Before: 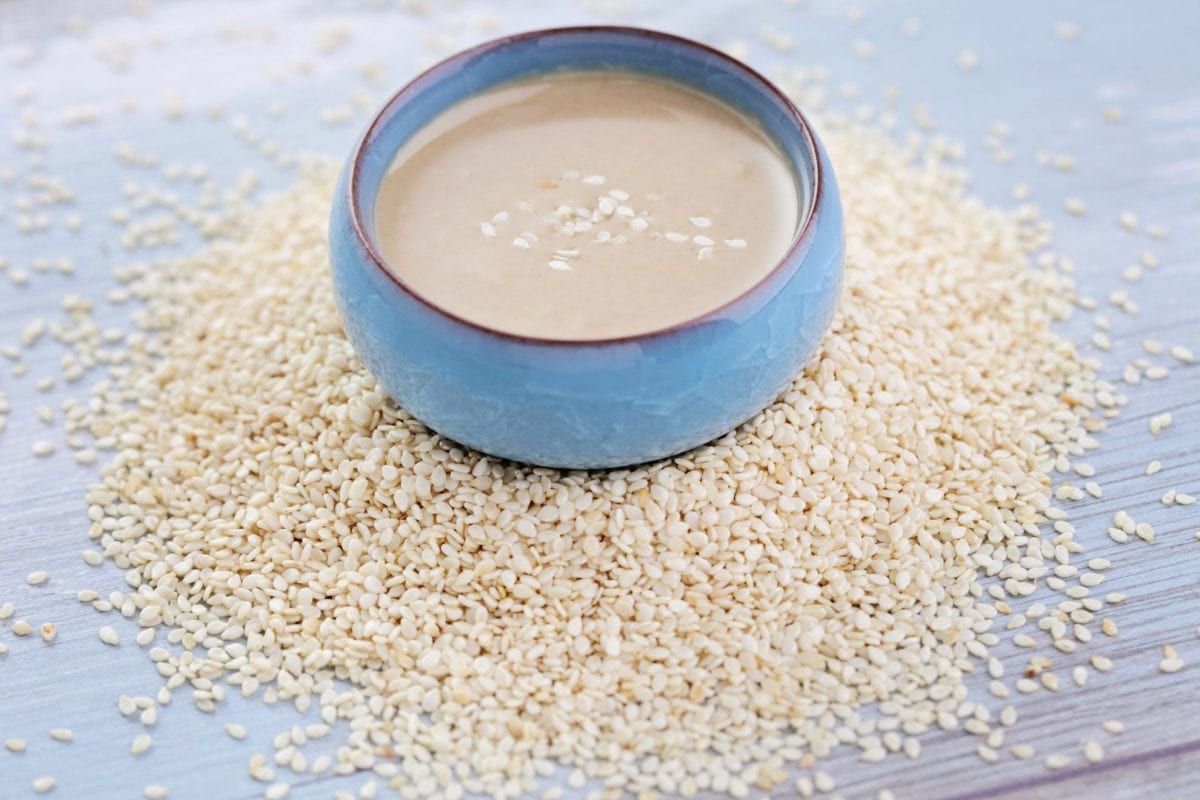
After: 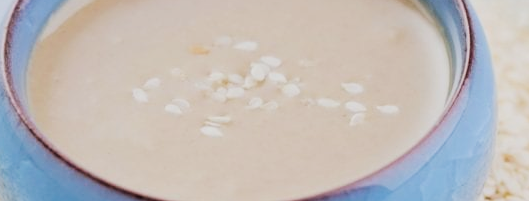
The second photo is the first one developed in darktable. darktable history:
filmic rgb: black relative exposure -5.08 EV, white relative exposure 3.96 EV, hardness 2.89, contrast 1.204, highlights saturation mix -29.02%
crop: left 29.062%, top 16.813%, right 26.802%, bottom 57.975%
exposure: black level correction 0.001, compensate highlight preservation false
contrast brightness saturation: contrast 0.042, saturation 0.155
